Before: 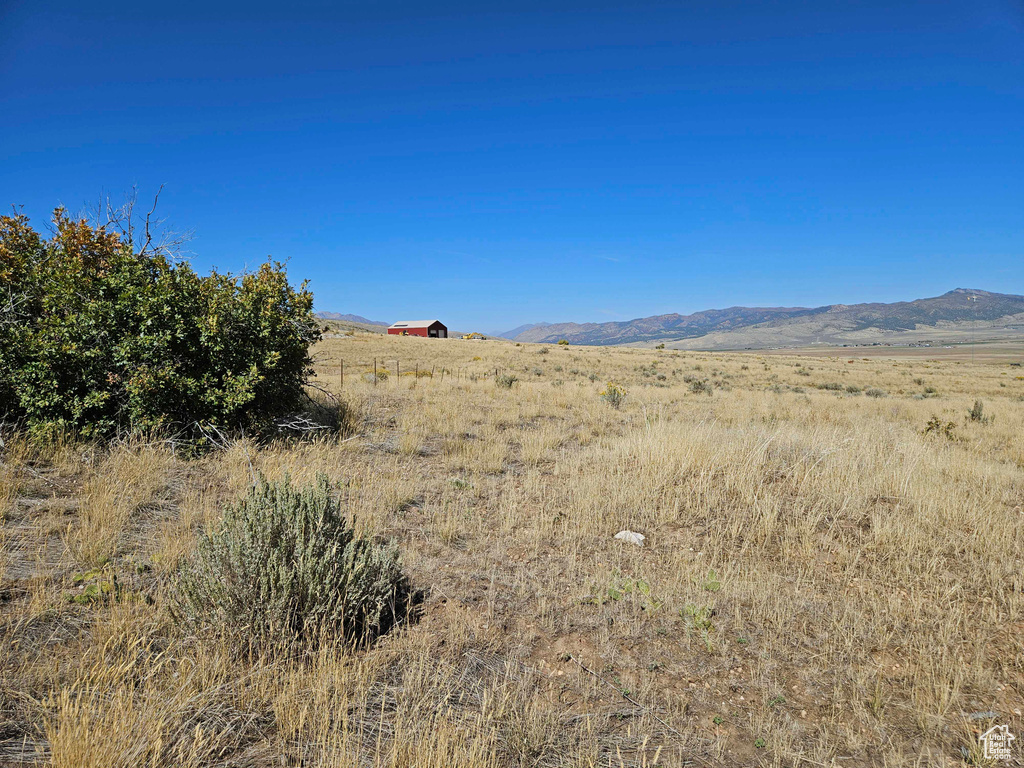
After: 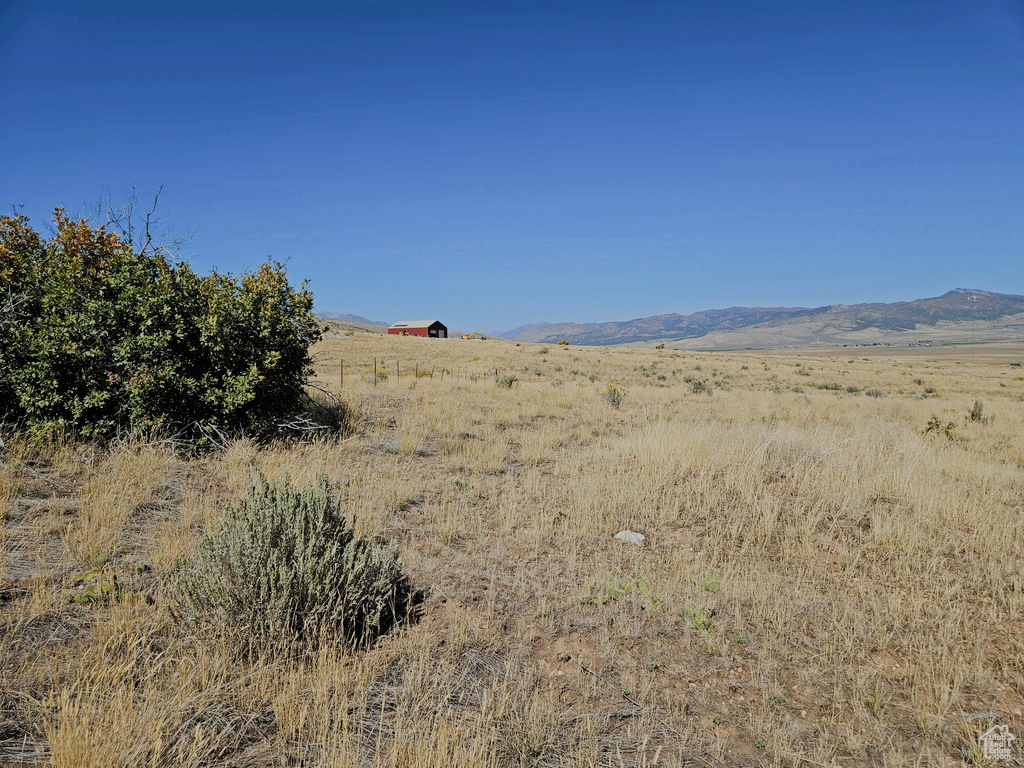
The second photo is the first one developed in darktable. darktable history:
filmic rgb: black relative exposure -7.65 EV, white relative exposure 4.56 EV, threshold 2.97 EV, hardness 3.61, color science v5 (2021), contrast in shadows safe, contrast in highlights safe, enable highlight reconstruction true
exposure: exposure -0.073 EV, compensate highlight preservation false
